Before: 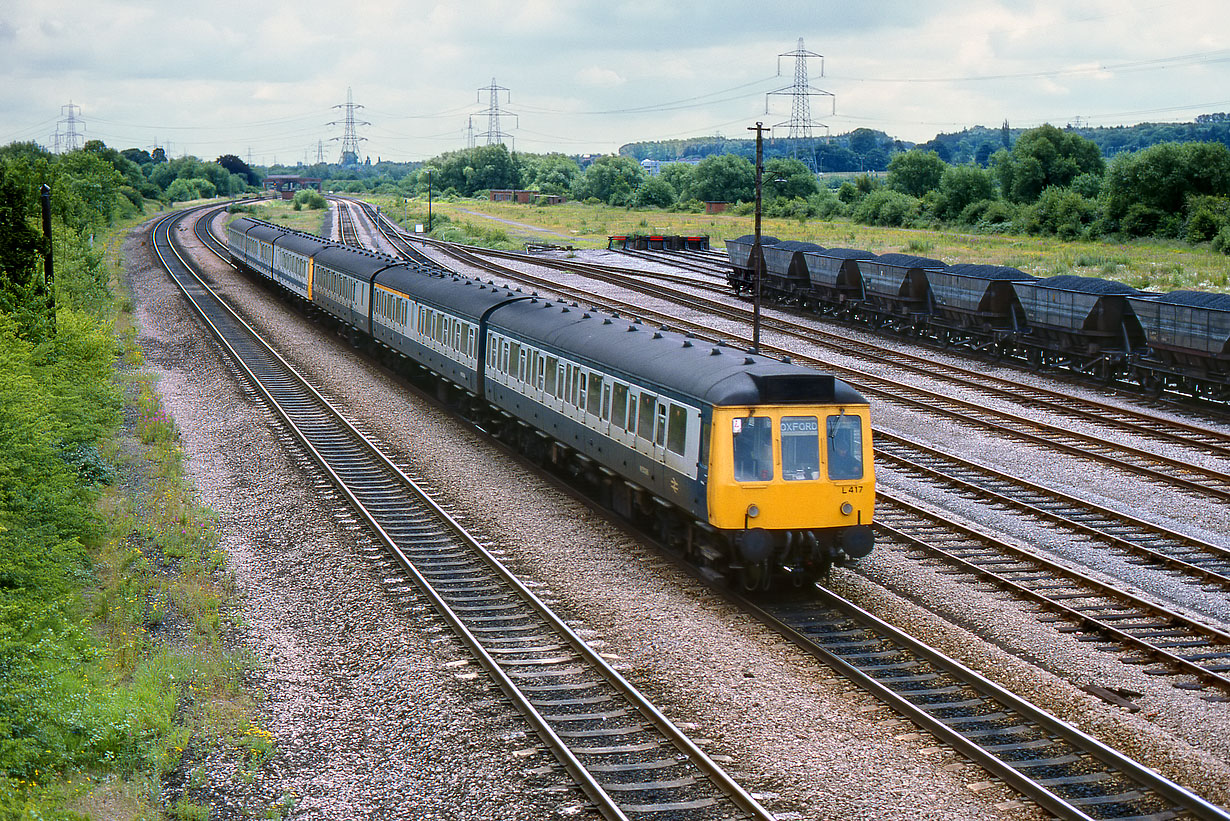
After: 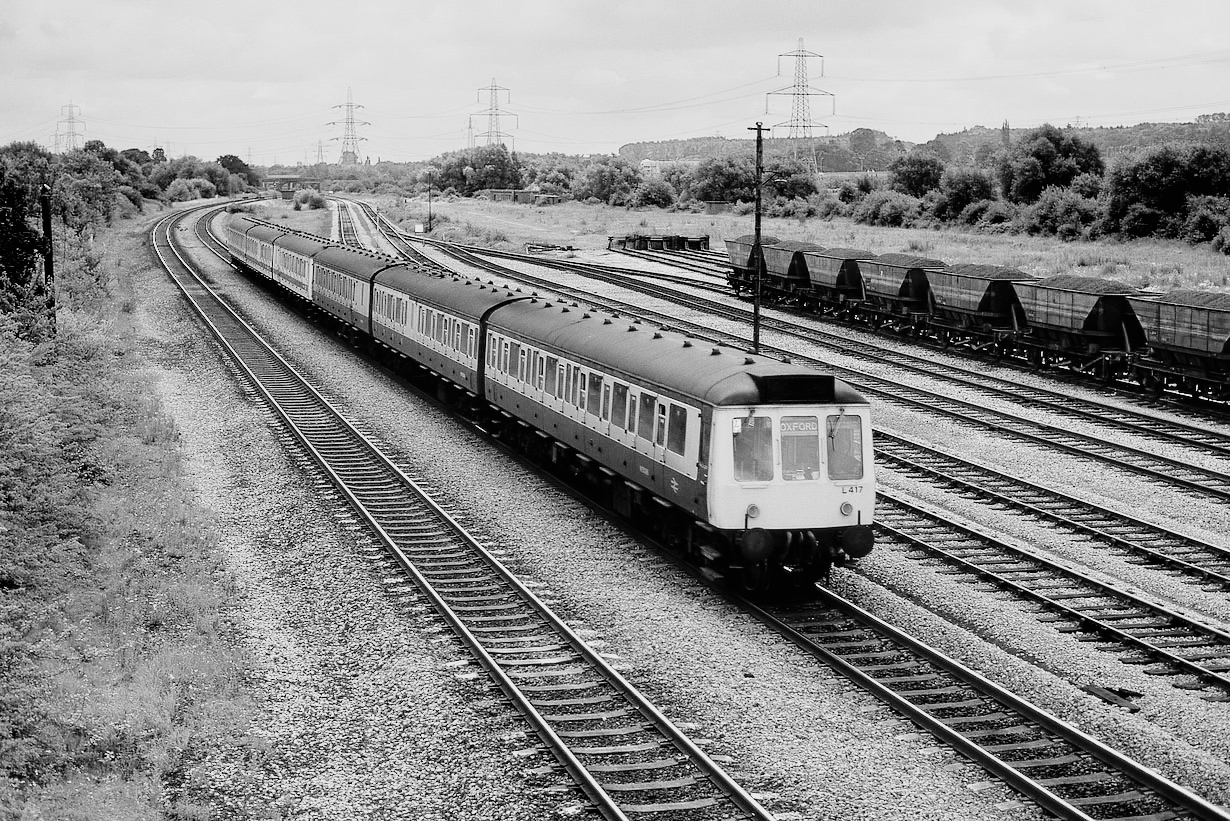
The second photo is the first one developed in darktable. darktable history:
filmic rgb: black relative exposure -5.09 EV, white relative exposure 3.54 EV, hardness 3.18, contrast 1.2, highlights saturation mix -49.94%, color science v4 (2020)
levels: levels [0, 0.445, 1]
tone equalizer: smoothing diameter 2.17%, edges refinement/feathering 17.71, mask exposure compensation -1.57 EV, filter diffusion 5
